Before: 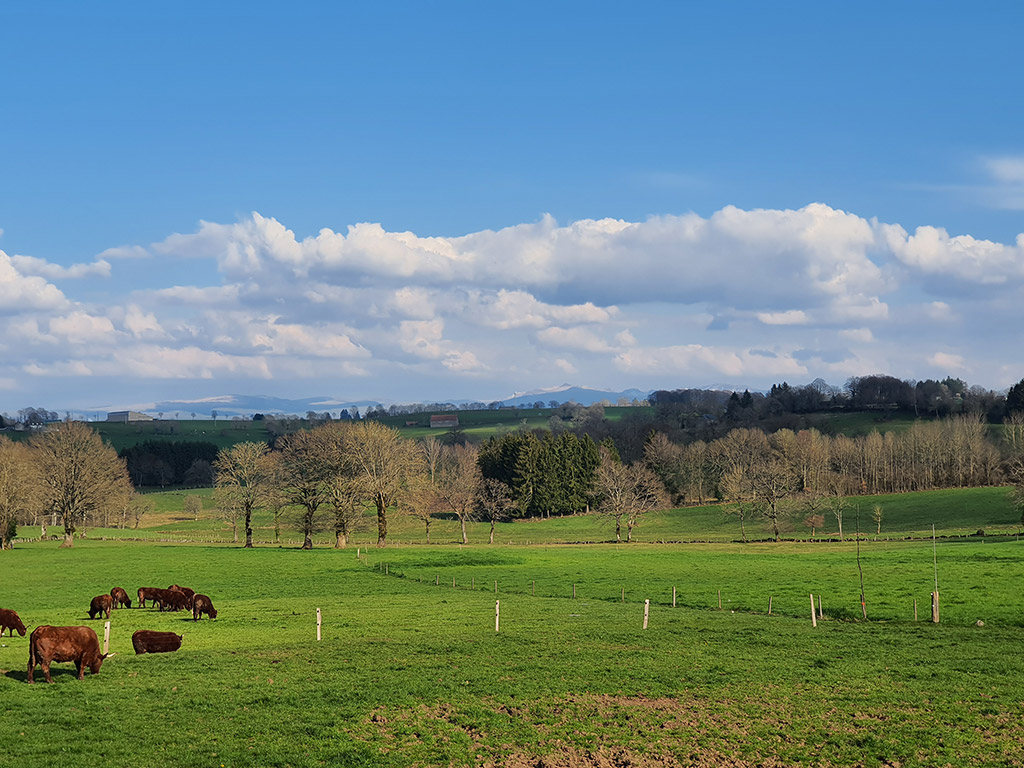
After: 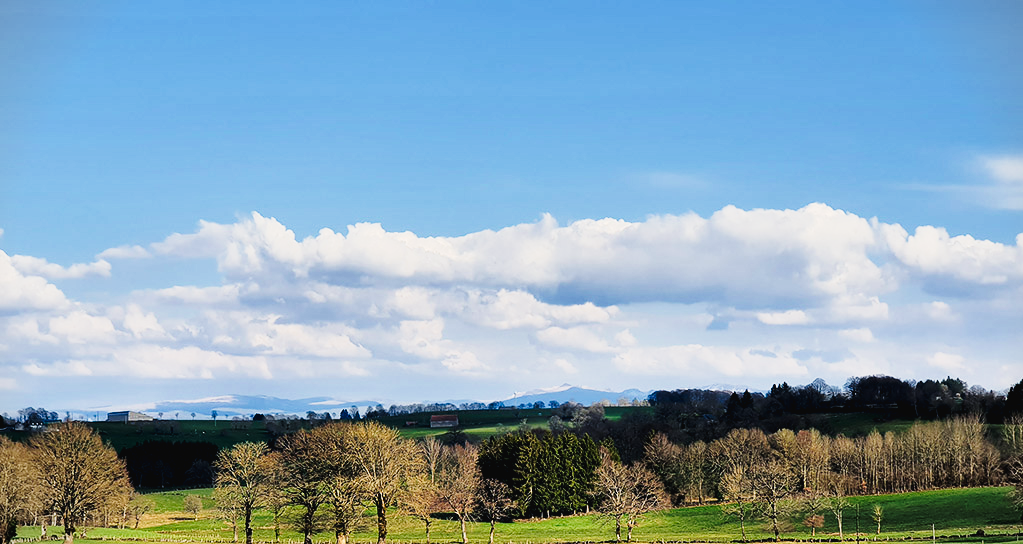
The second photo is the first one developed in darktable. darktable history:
tone curve: curves: ch0 [(0, 0.026) (0.058, 0.049) (0.246, 0.214) (0.437, 0.498) (0.55, 0.644) (0.657, 0.767) (0.822, 0.9) (1, 0.961)]; ch1 [(0, 0) (0.346, 0.307) (0.408, 0.369) (0.453, 0.457) (0.476, 0.489) (0.502, 0.493) (0.521, 0.515) (0.537, 0.531) (0.612, 0.641) (0.676, 0.728) (1, 1)]; ch2 [(0, 0) (0.346, 0.34) (0.434, 0.46) (0.485, 0.494) (0.5, 0.494) (0.511, 0.504) (0.537, 0.551) (0.579, 0.599) (0.625, 0.686) (1, 1)], preserve colors none
crop: bottom 29.063%
vignetting: fall-off start 97.22%, width/height ratio 1.182
contrast equalizer: octaves 7, y [[0.6 ×6], [0.55 ×6], [0 ×6], [0 ×6], [0 ×6]]
